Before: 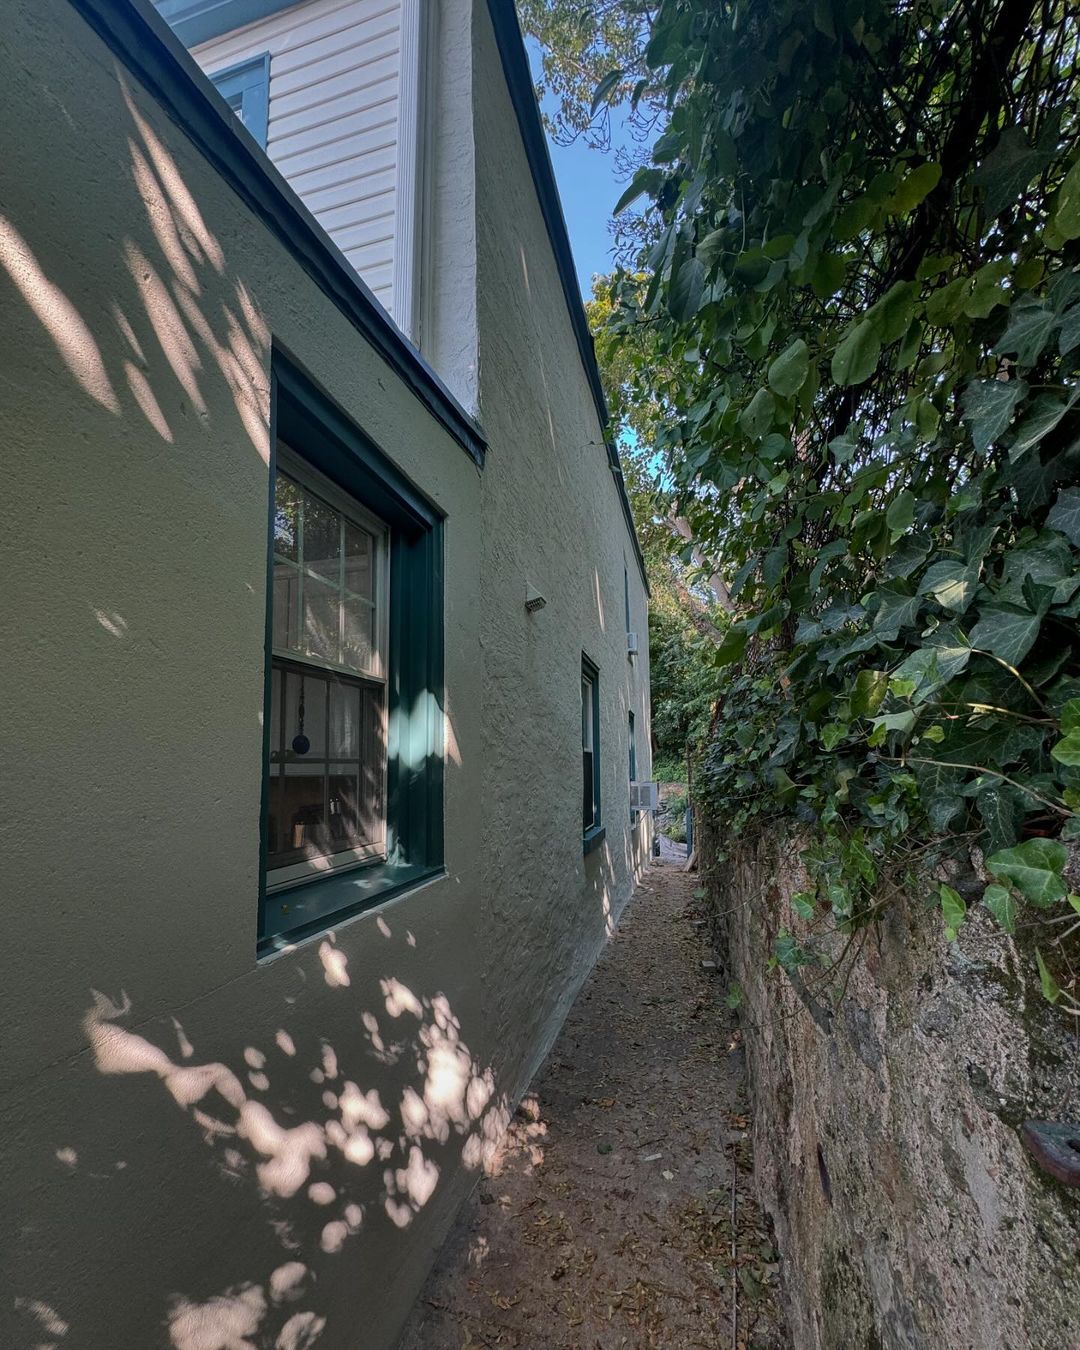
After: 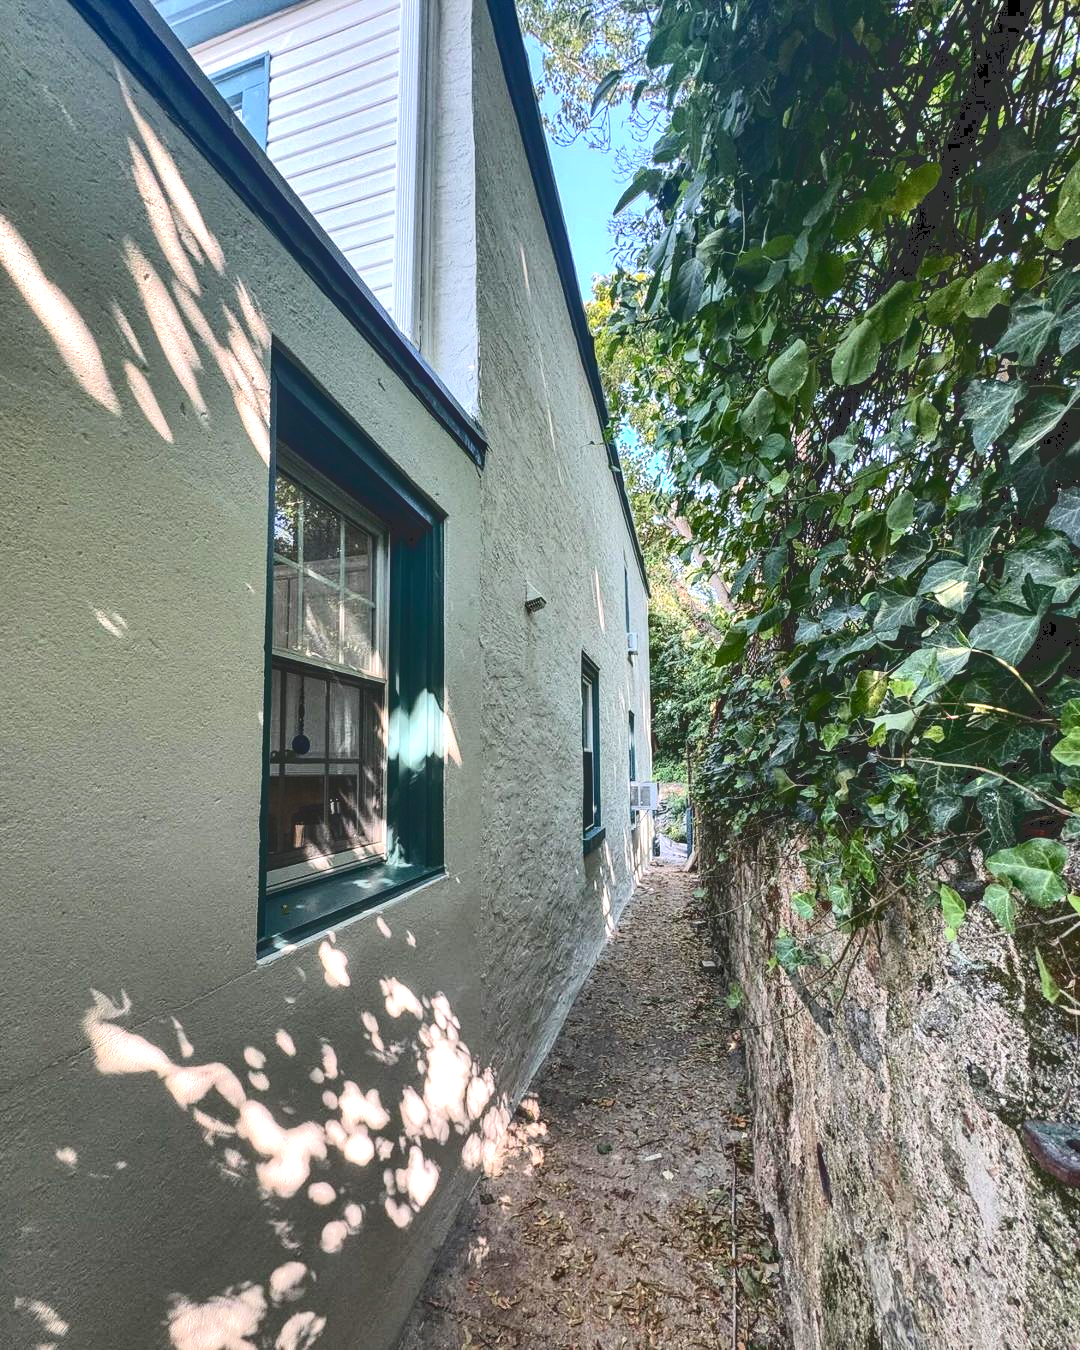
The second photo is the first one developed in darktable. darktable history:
exposure: exposure 1.092 EV, compensate exposure bias true, compensate highlight preservation false
tone curve: curves: ch0 [(0, 0) (0.003, 0.17) (0.011, 0.17) (0.025, 0.17) (0.044, 0.168) (0.069, 0.167) (0.1, 0.173) (0.136, 0.181) (0.177, 0.199) (0.224, 0.226) (0.277, 0.271) (0.335, 0.333) (0.399, 0.419) (0.468, 0.52) (0.543, 0.621) (0.623, 0.716) (0.709, 0.795) (0.801, 0.867) (0.898, 0.914) (1, 1)], color space Lab, independent channels, preserve colors none
shadows and highlights: soften with gaussian
local contrast: on, module defaults
